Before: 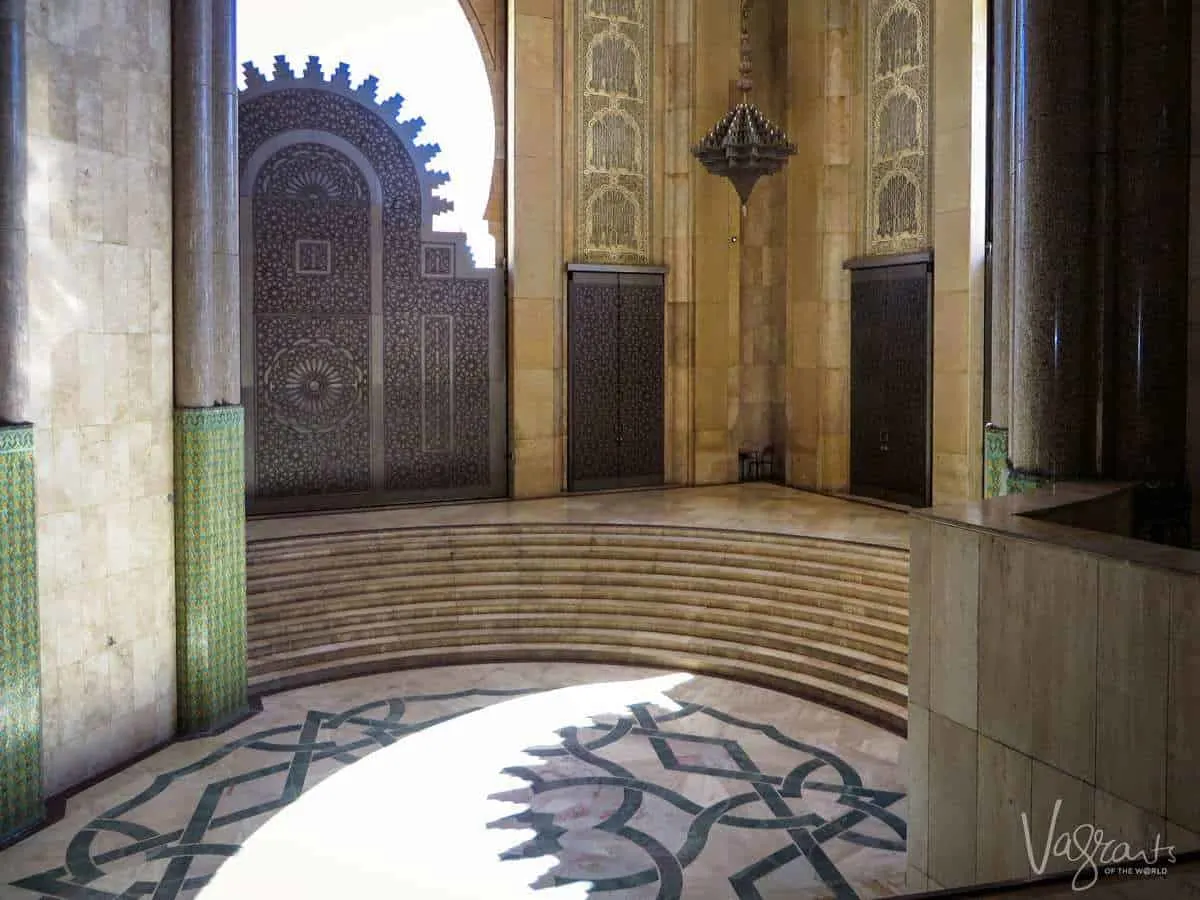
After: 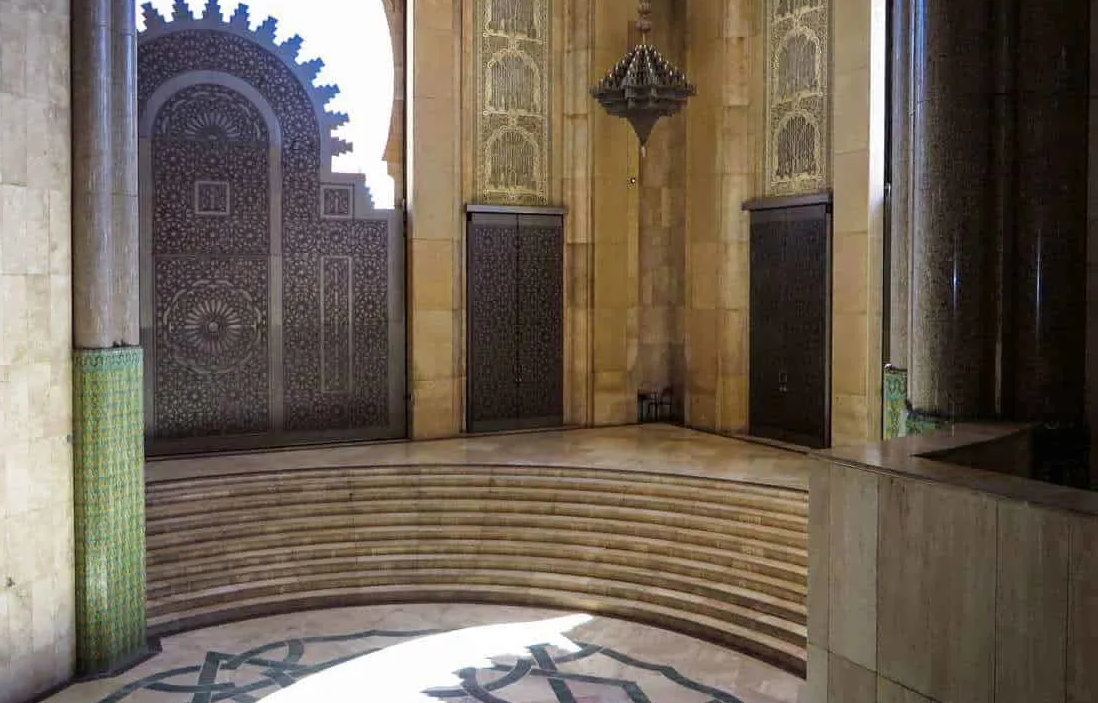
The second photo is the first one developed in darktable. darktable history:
crop: left 8.435%, top 6.568%, bottom 15.278%
